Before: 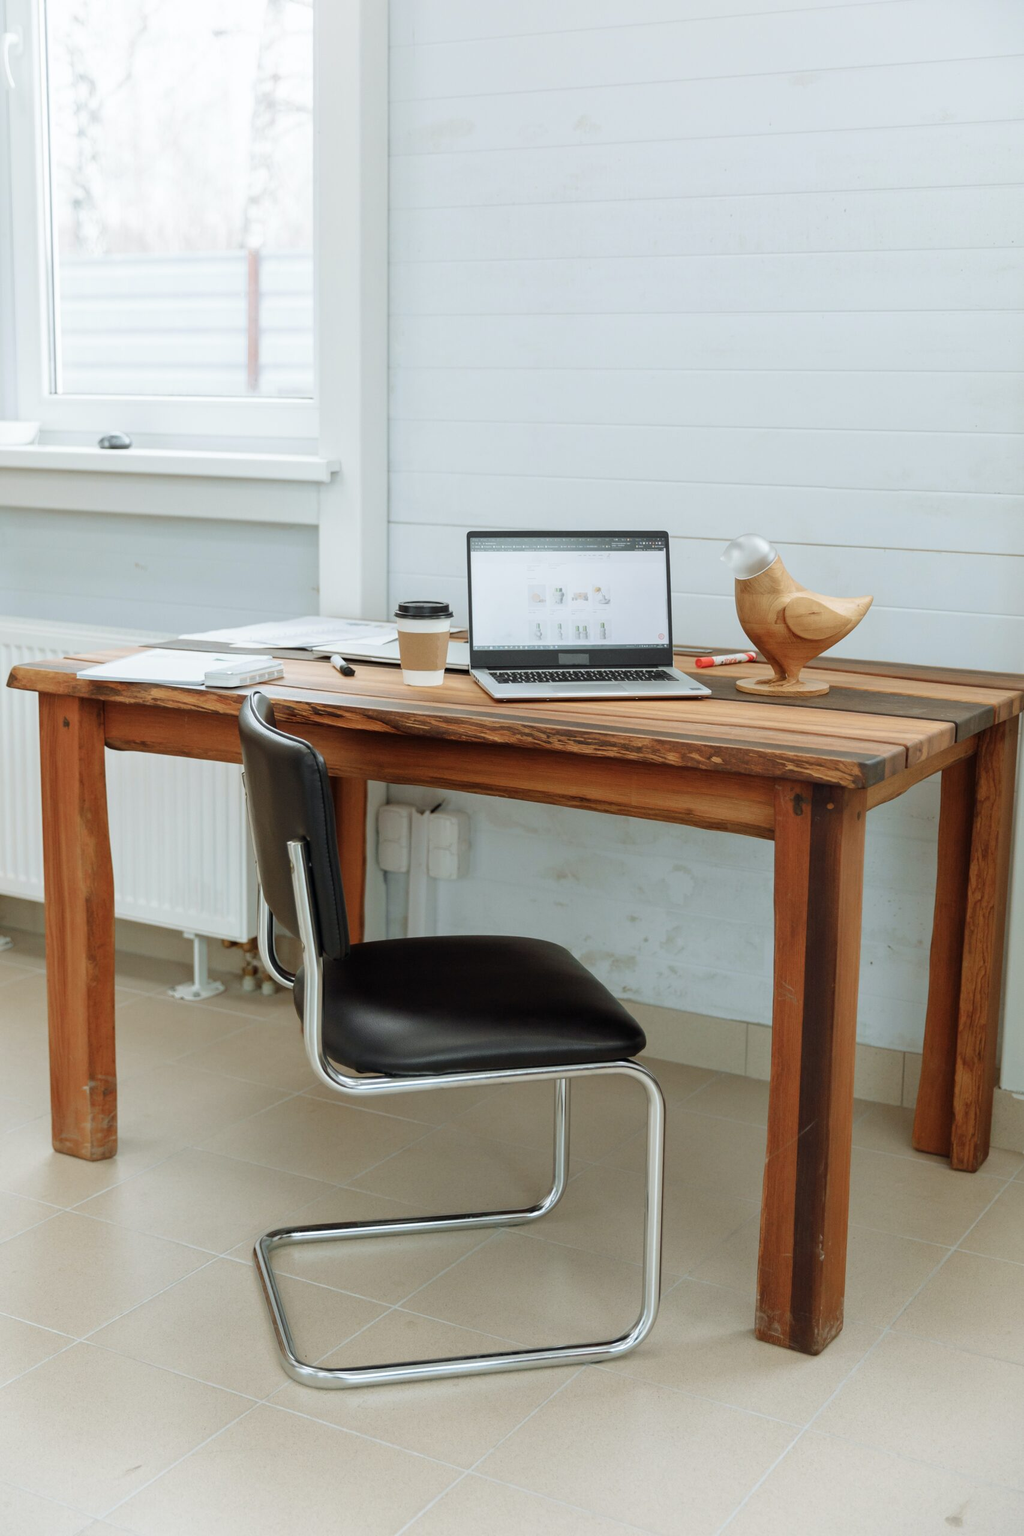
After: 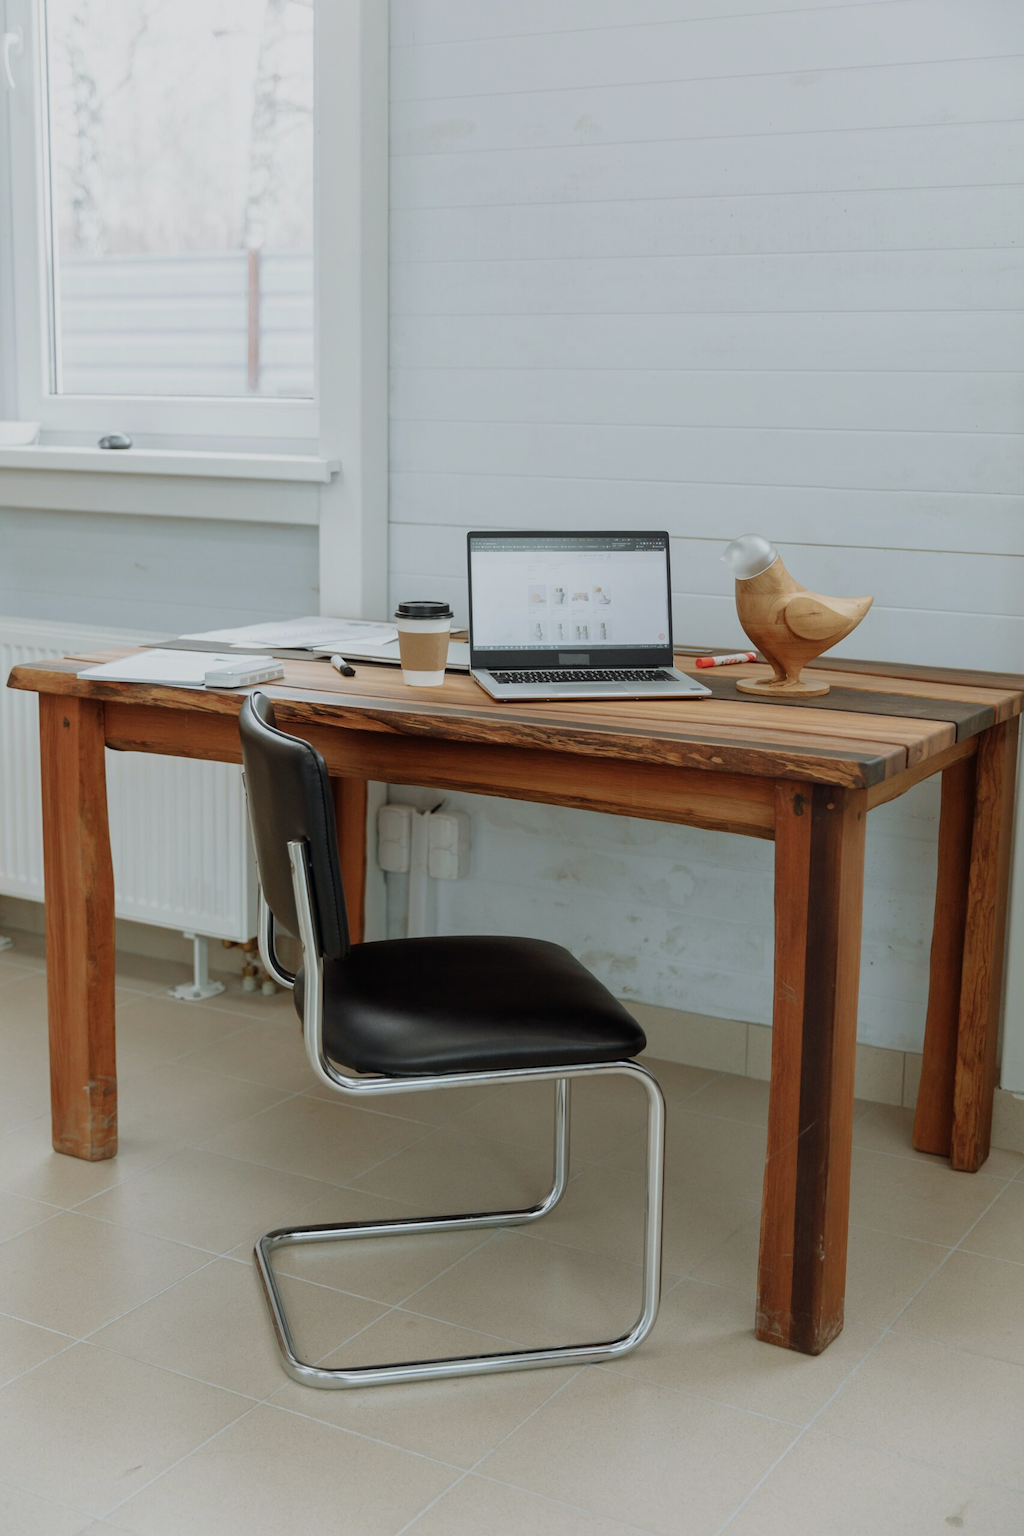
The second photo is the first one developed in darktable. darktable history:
exposure: exposure -0.487 EV, compensate highlight preservation false
